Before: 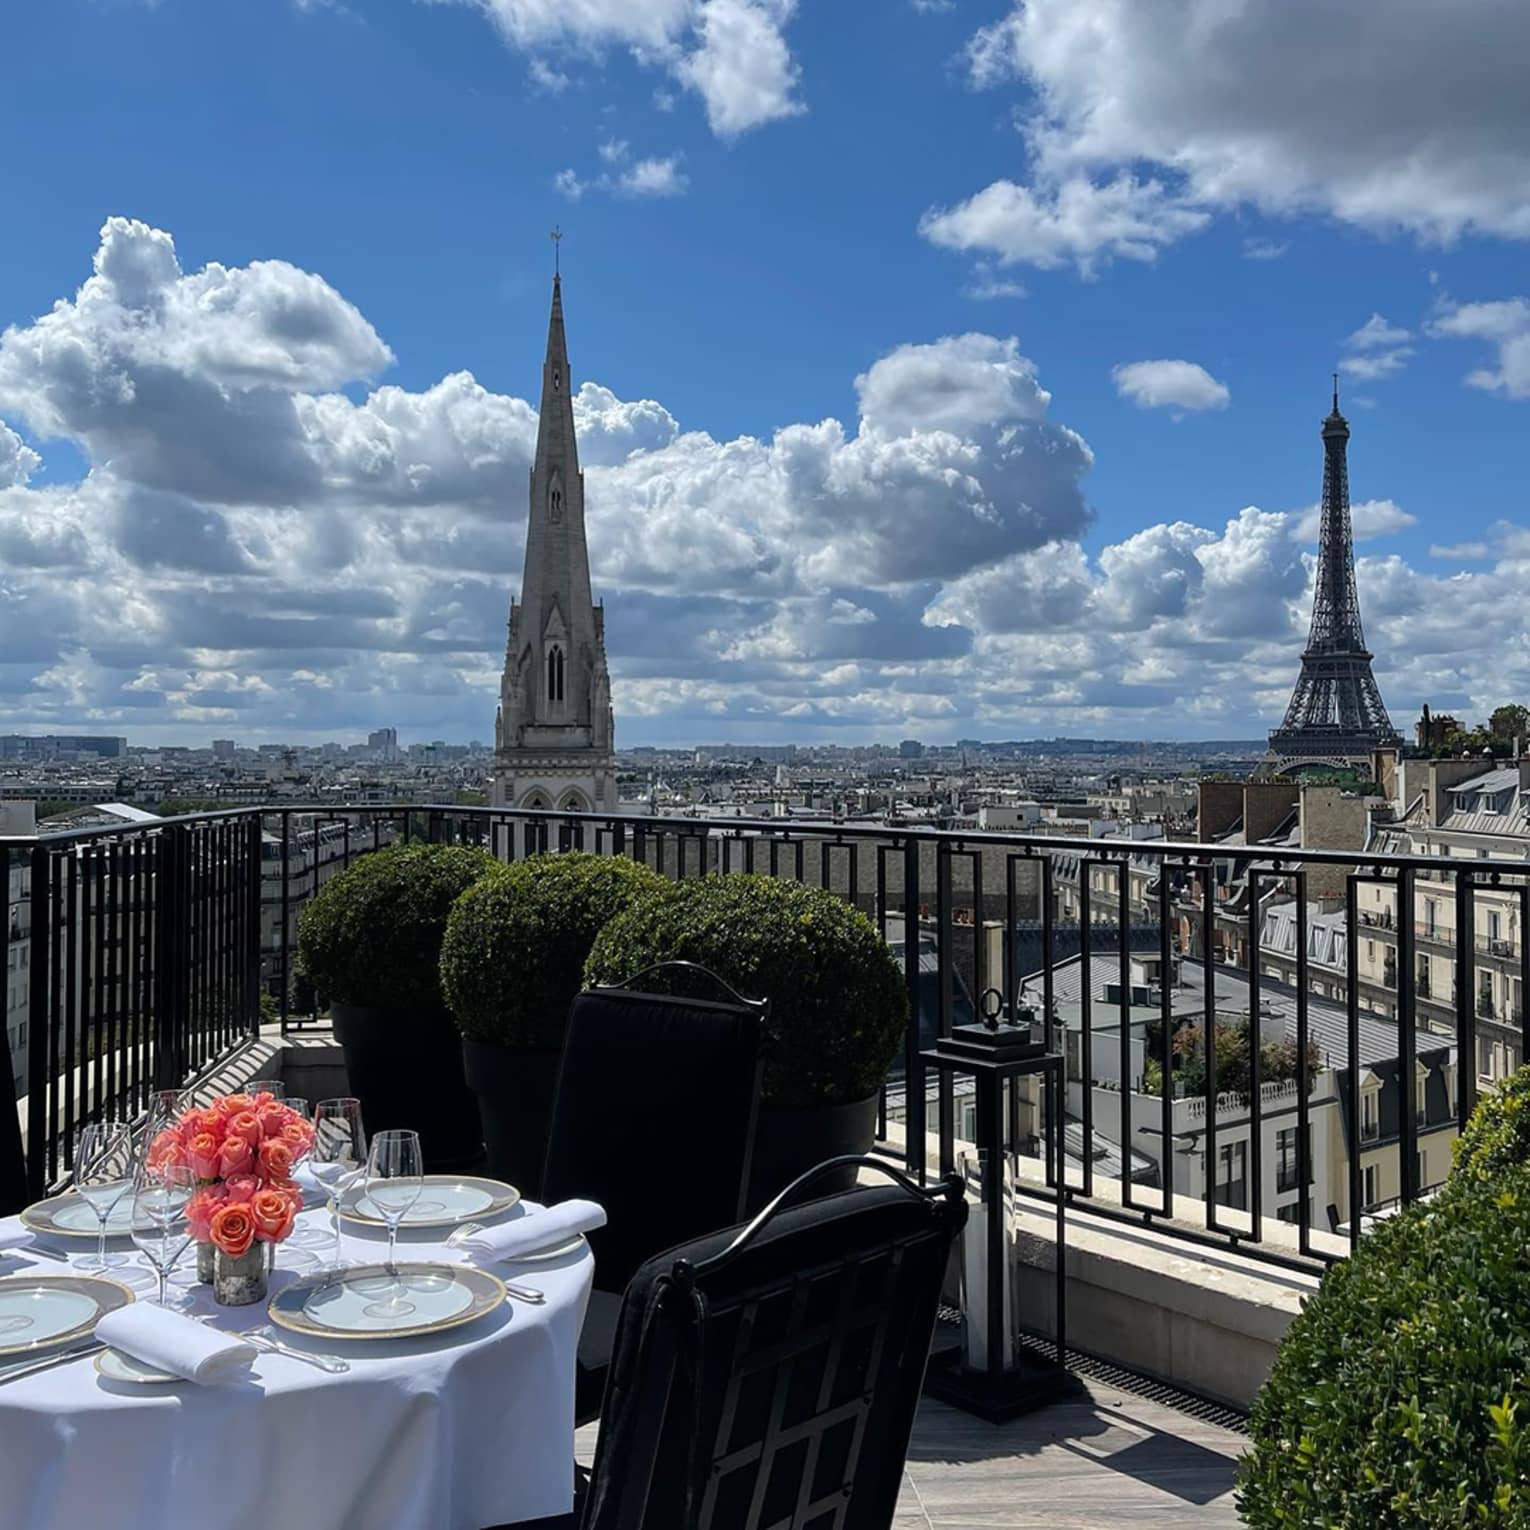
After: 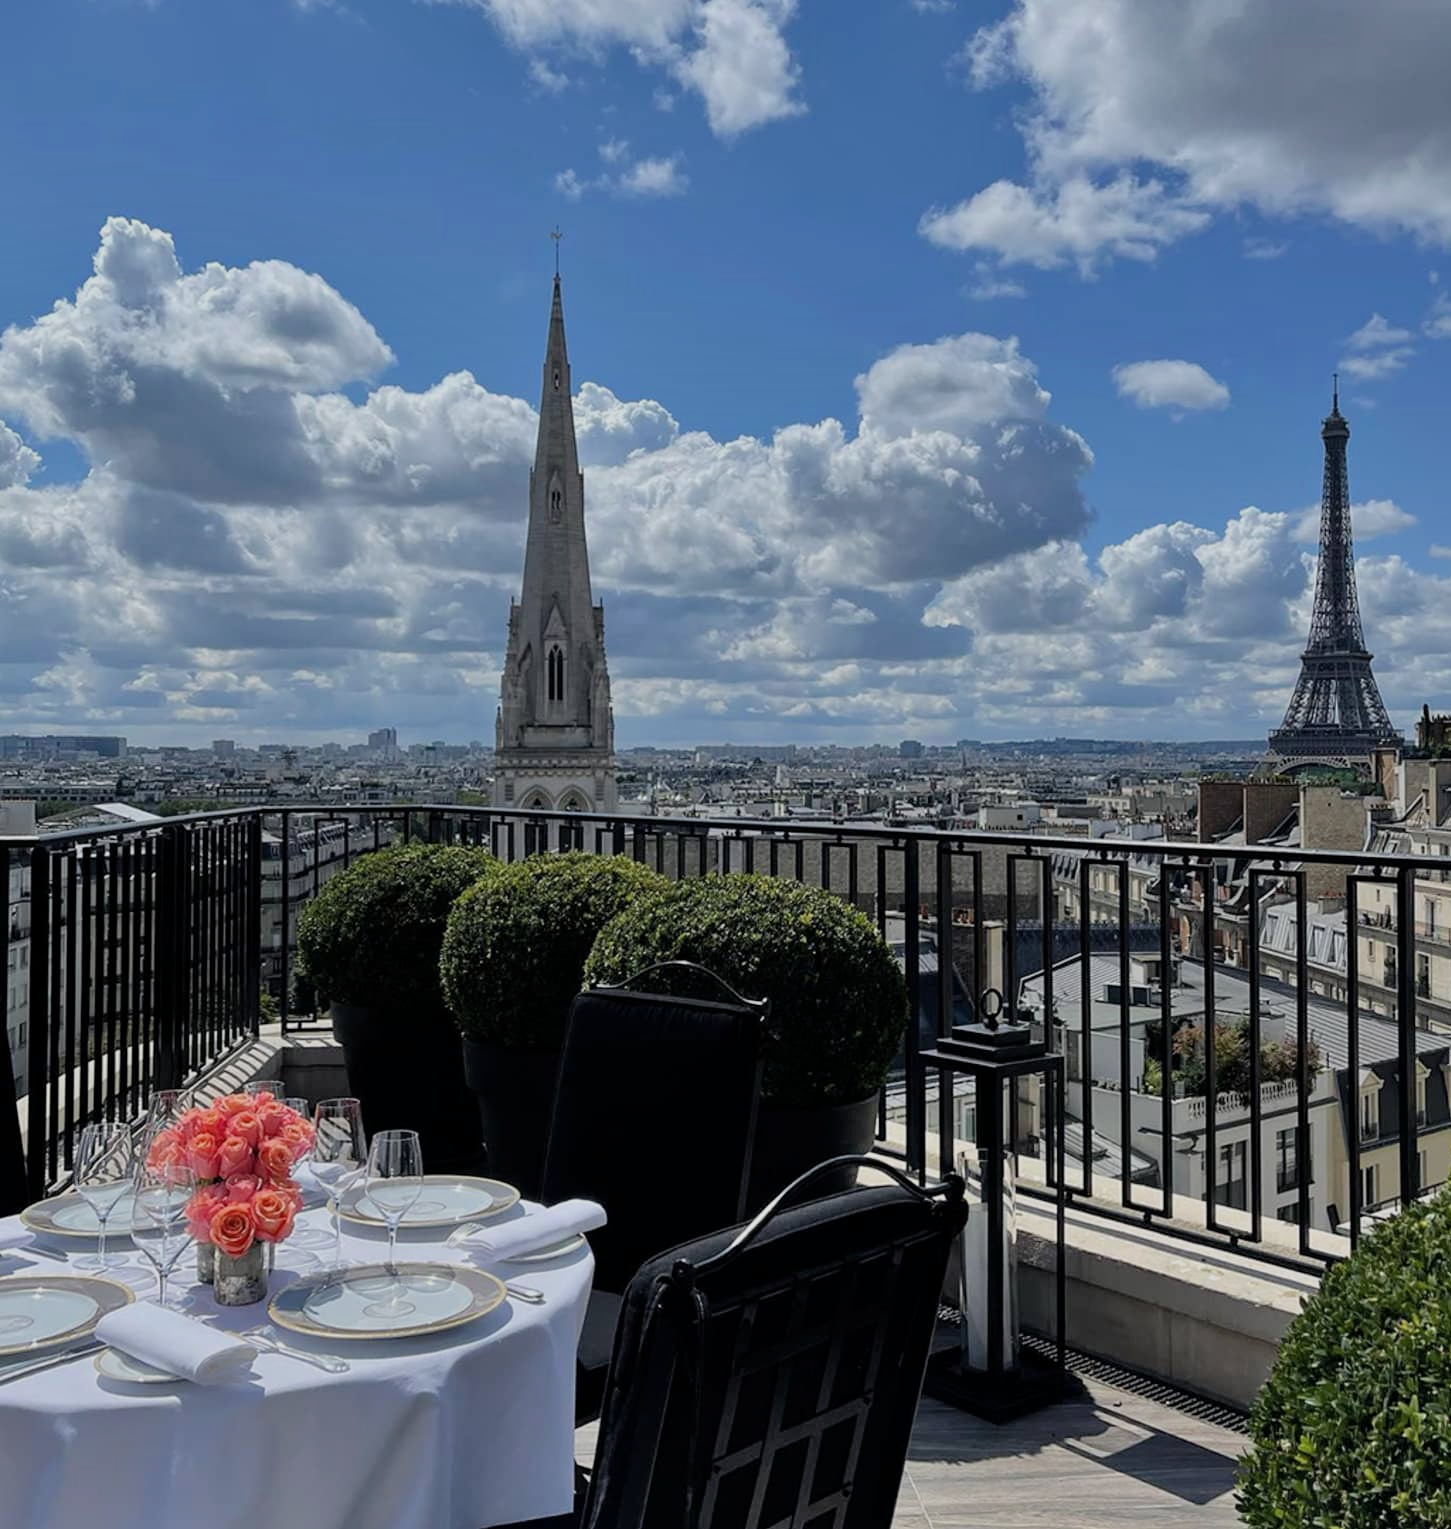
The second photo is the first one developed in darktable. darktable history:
shadows and highlights: shadows 30.6, highlights -62.45, soften with gaussian
filmic rgb: black relative exposure -16 EV, white relative exposure 4.01 EV, target black luminance 0%, hardness 7.57, latitude 72.57%, contrast 0.901, highlights saturation mix 10.89%, shadows ↔ highlights balance -0.367%, iterations of high-quality reconstruction 10
crop and rotate: right 5.114%
